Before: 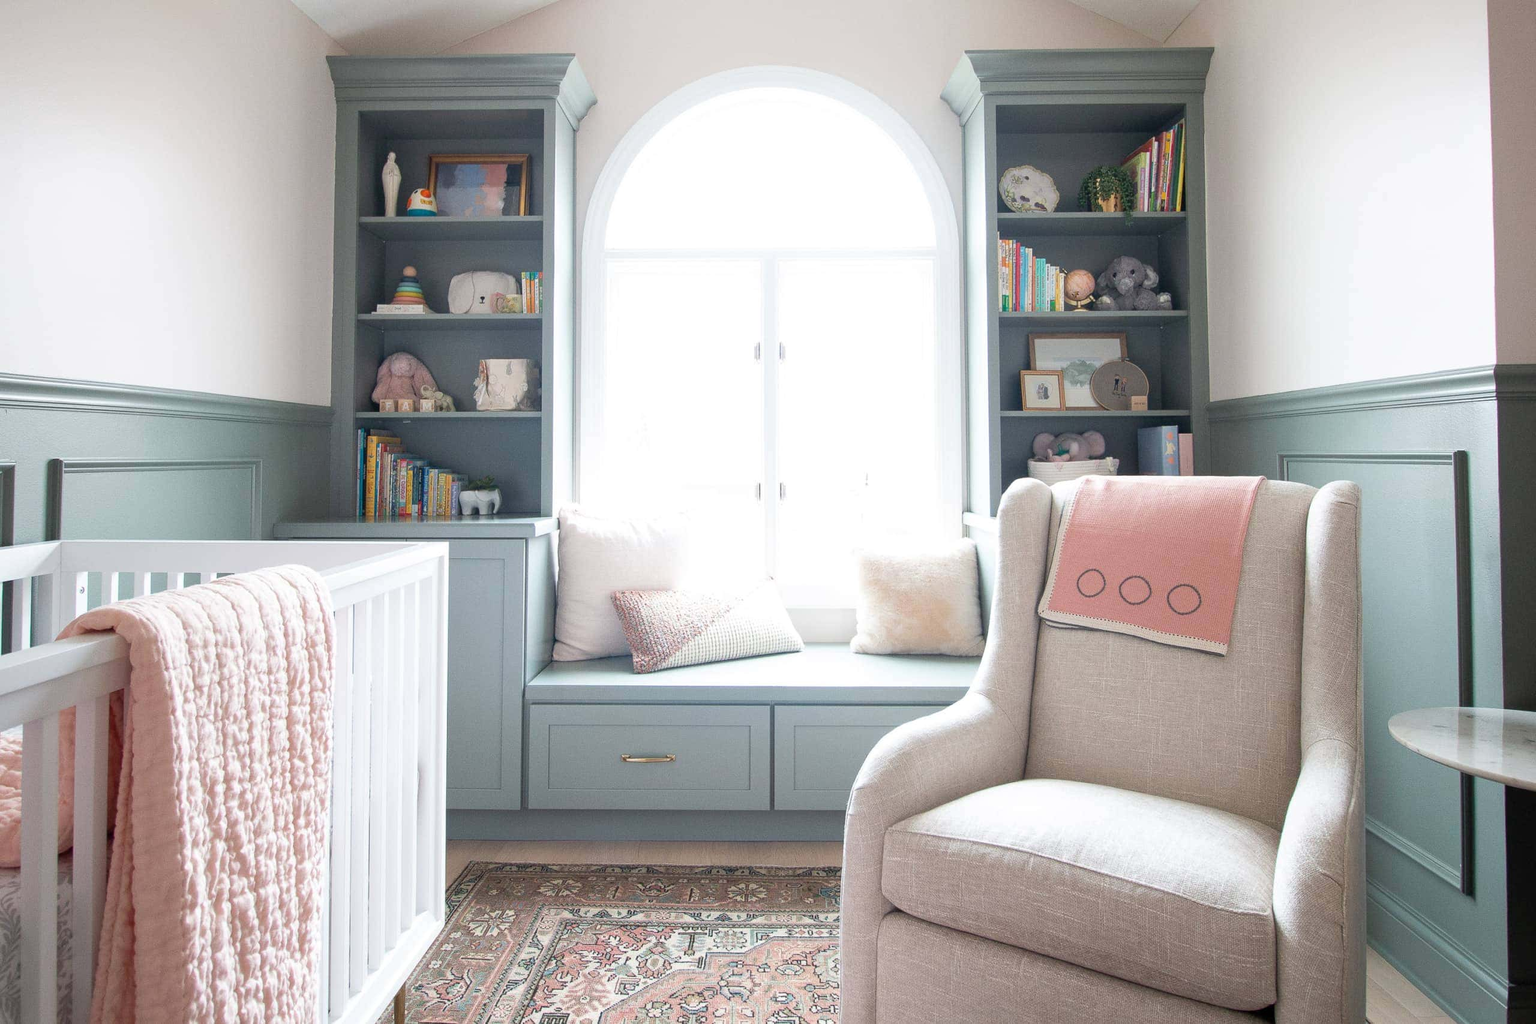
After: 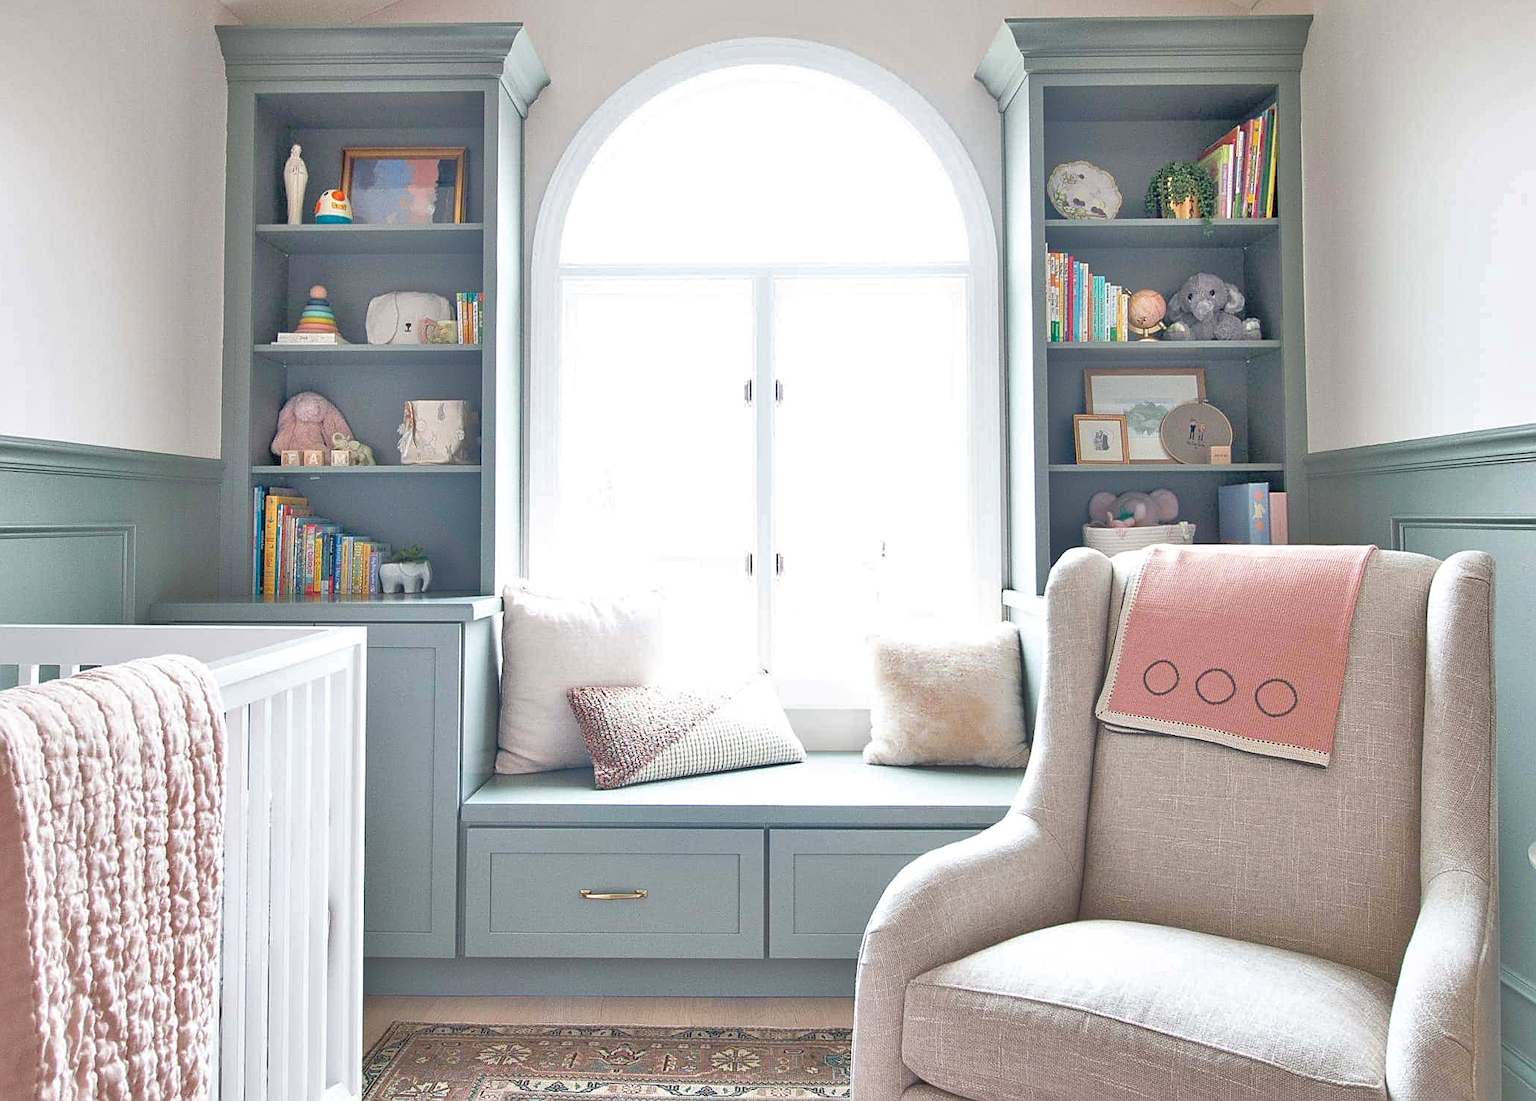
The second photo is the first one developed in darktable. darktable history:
sharpen: on, module defaults
shadows and highlights: low approximation 0.01, soften with gaussian
exposure: black level correction 0.001, compensate highlight preservation false
tone equalizer: -7 EV 0.15 EV, -6 EV 0.6 EV, -5 EV 1.15 EV, -4 EV 1.33 EV, -3 EV 1.15 EV, -2 EV 0.6 EV, -1 EV 0.15 EV, mask exposure compensation -0.5 EV
crop: left 9.929%, top 3.475%, right 9.188%, bottom 9.529%
